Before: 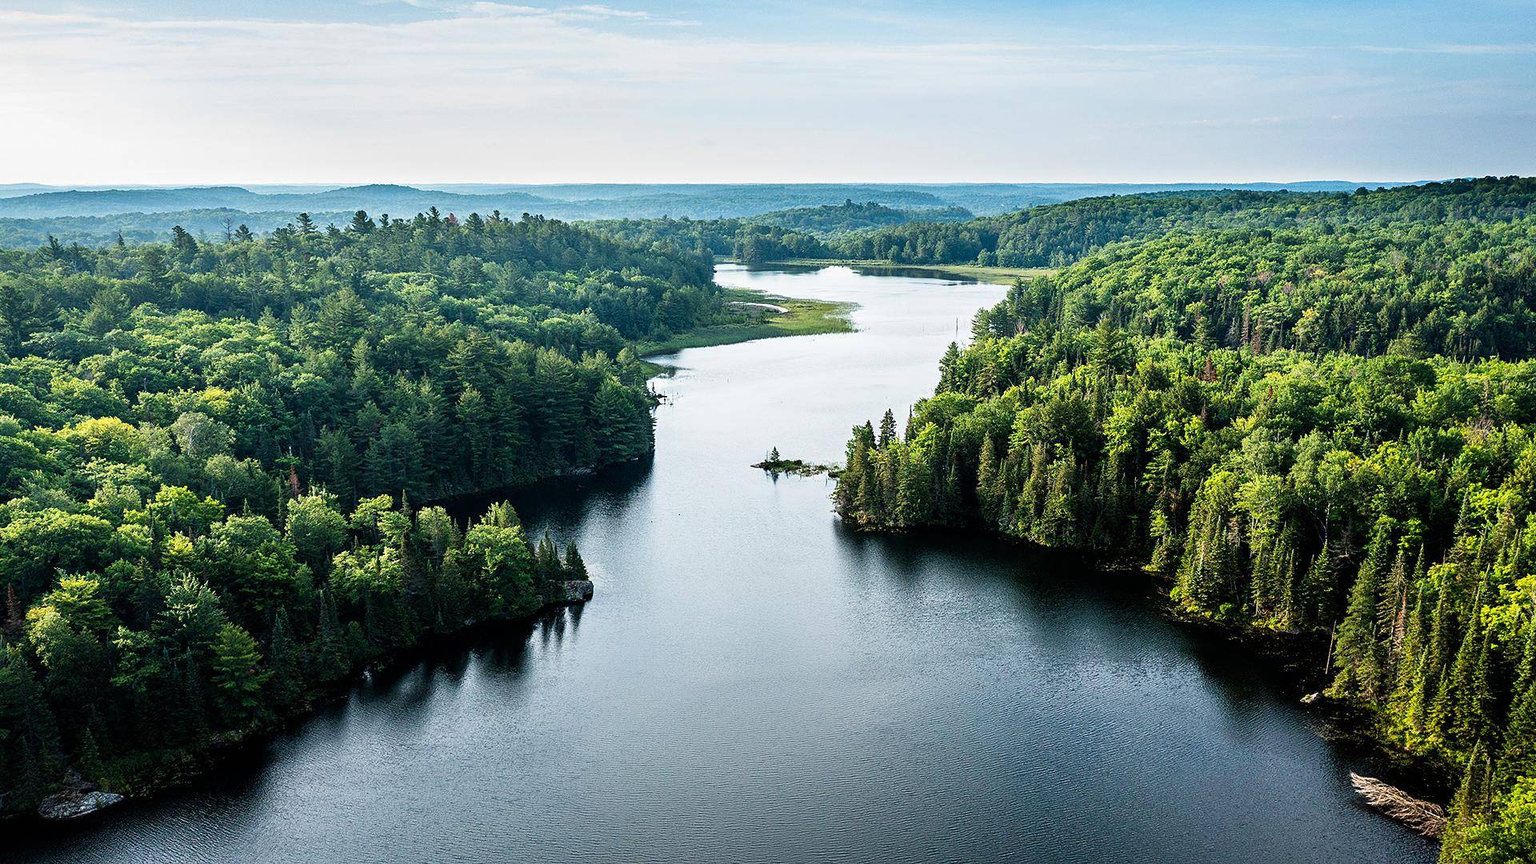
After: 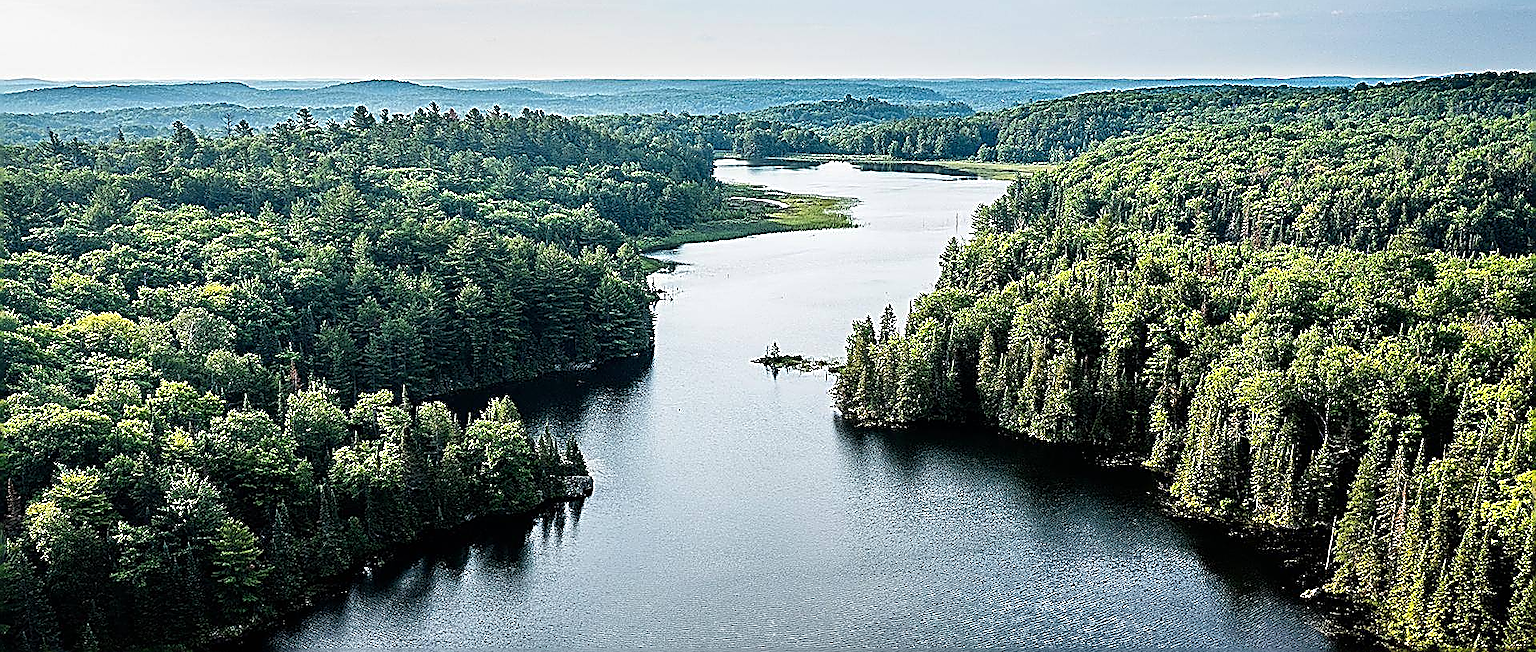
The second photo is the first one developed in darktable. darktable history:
sharpen: amount 1.996
crop and rotate: top 12.132%, bottom 12.376%
